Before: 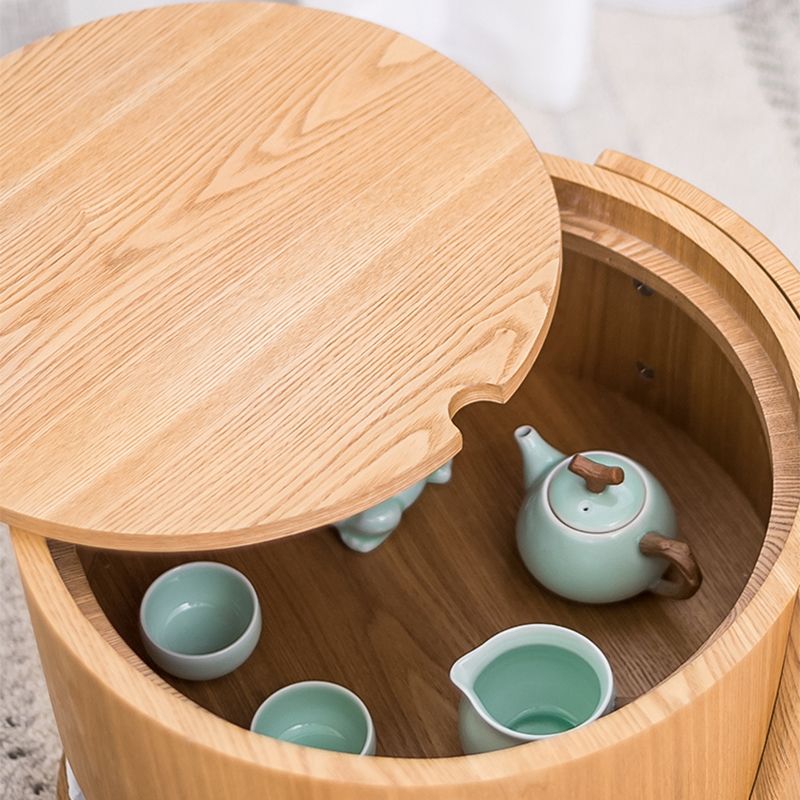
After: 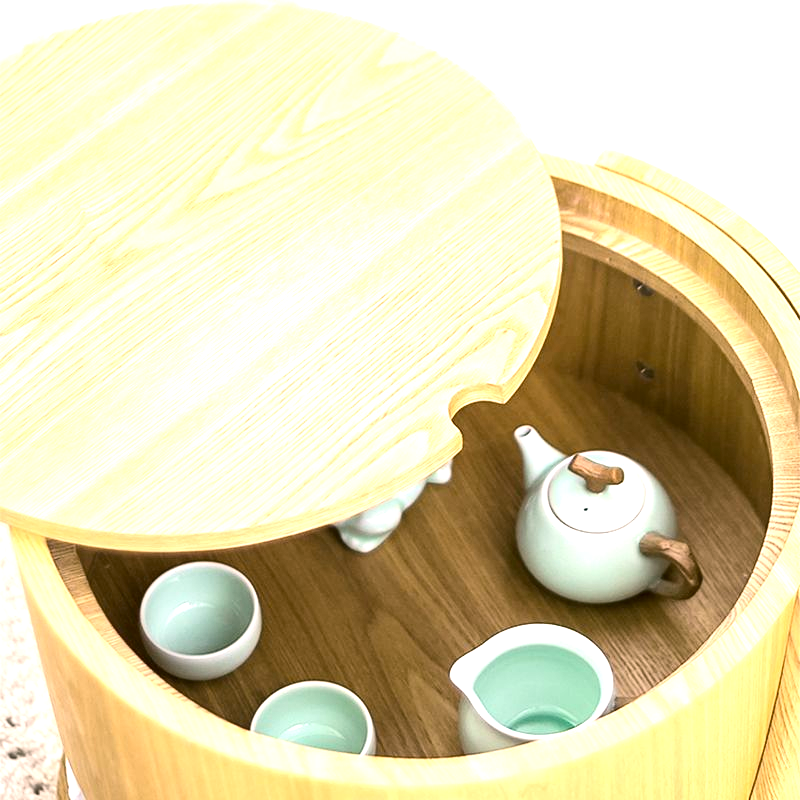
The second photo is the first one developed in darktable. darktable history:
contrast brightness saturation: contrast 0.152, brightness -0.011, saturation 0.097
color correction: highlights a* 4.34, highlights b* 4.93, shadows a* -7.35, shadows b* 4.71
exposure: black level correction 0, exposure 1.367 EV, compensate highlight preservation false
color zones: curves: ch1 [(0.113, 0.438) (0.75, 0.5)]; ch2 [(0.12, 0.526) (0.75, 0.5)], mix 39.2%
